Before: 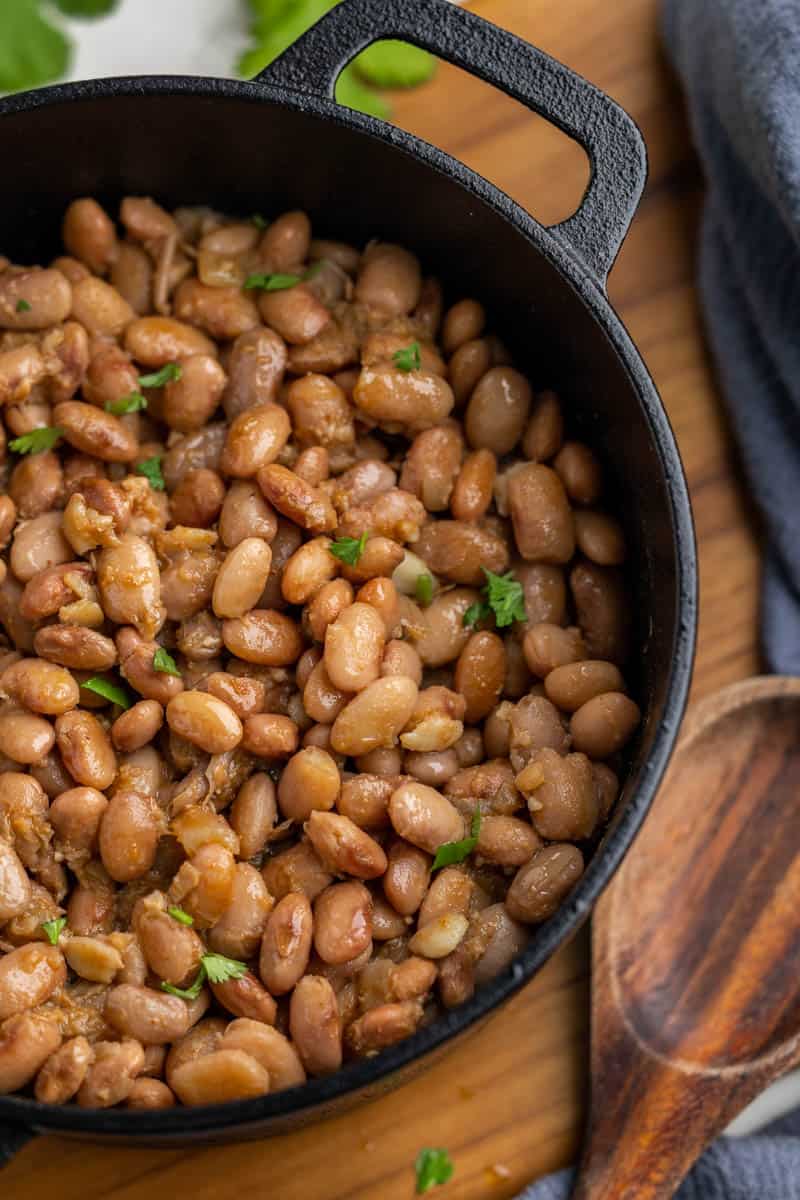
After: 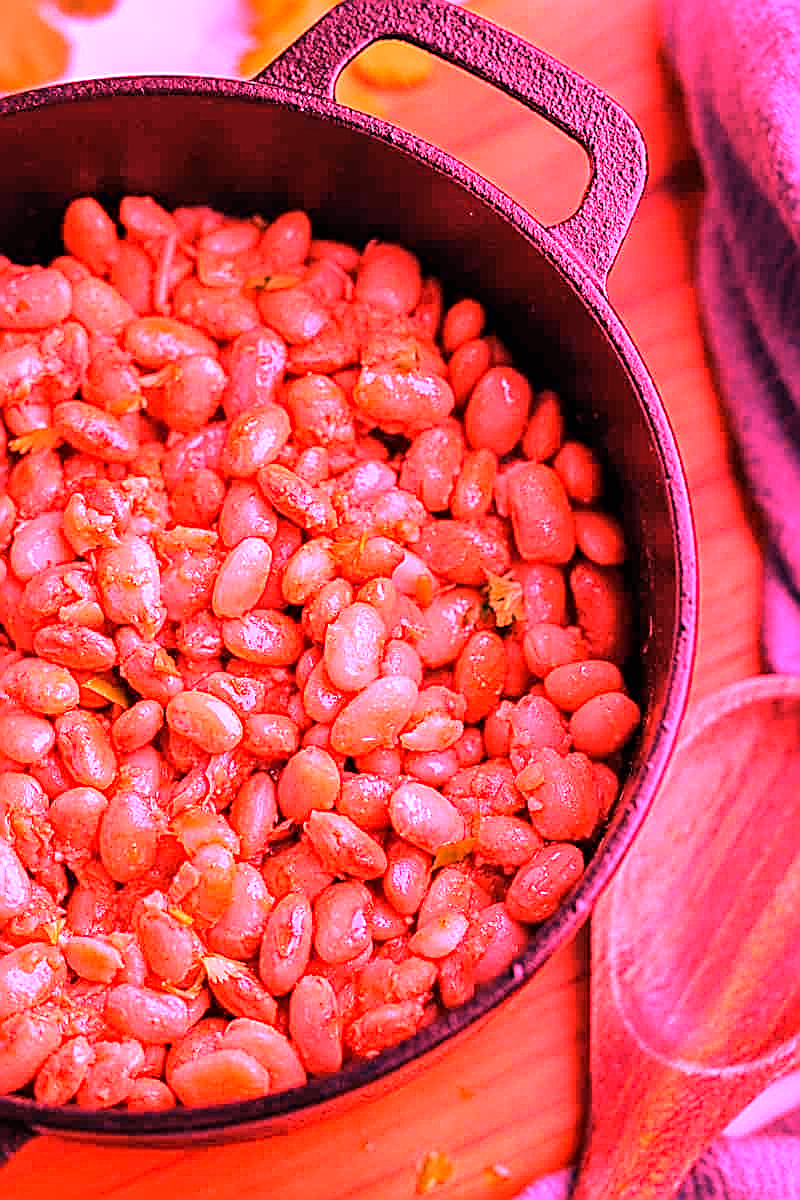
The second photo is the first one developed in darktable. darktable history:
sharpen: on, module defaults
white balance: red 4.26, blue 1.802
rotate and perspective: automatic cropping off
